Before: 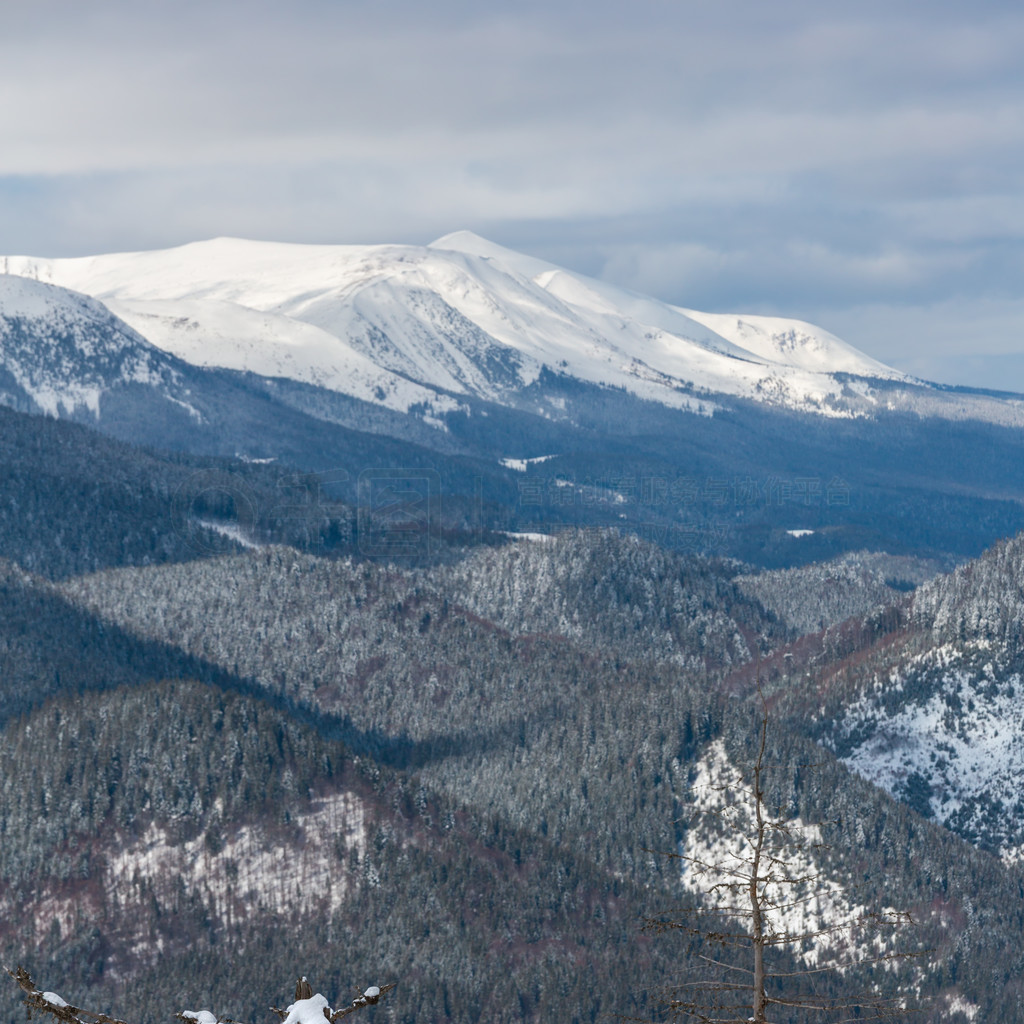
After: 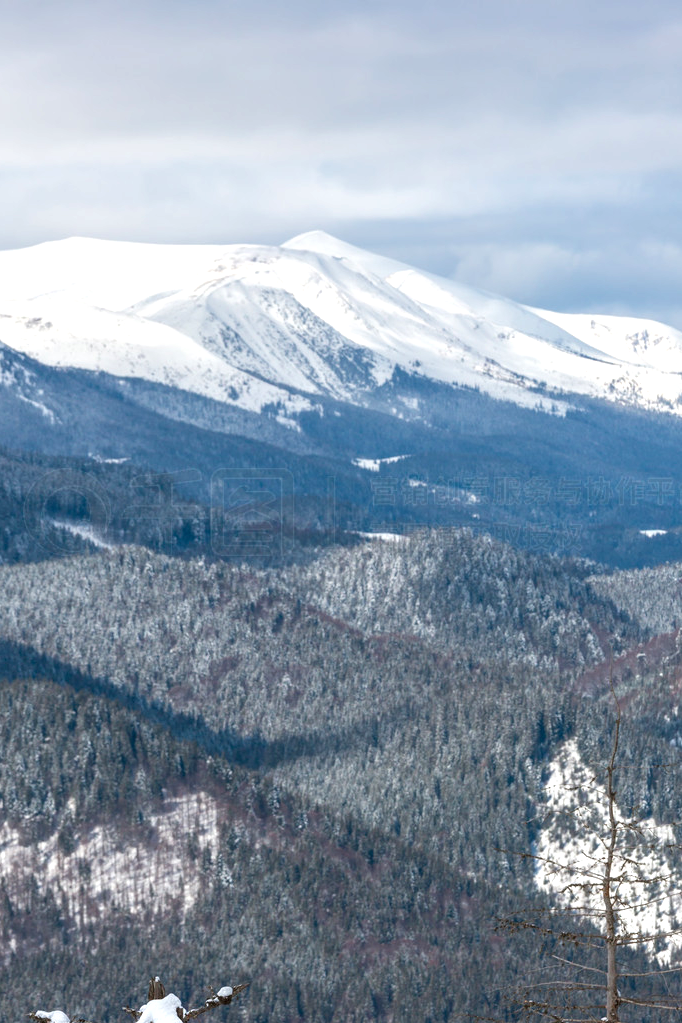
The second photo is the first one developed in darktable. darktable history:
local contrast: highlights 101%, shadows 103%, detail 119%, midtone range 0.2
exposure: black level correction 0, exposure 0.499 EV, compensate exposure bias true, compensate highlight preservation false
crop and rotate: left 14.37%, right 18.942%
